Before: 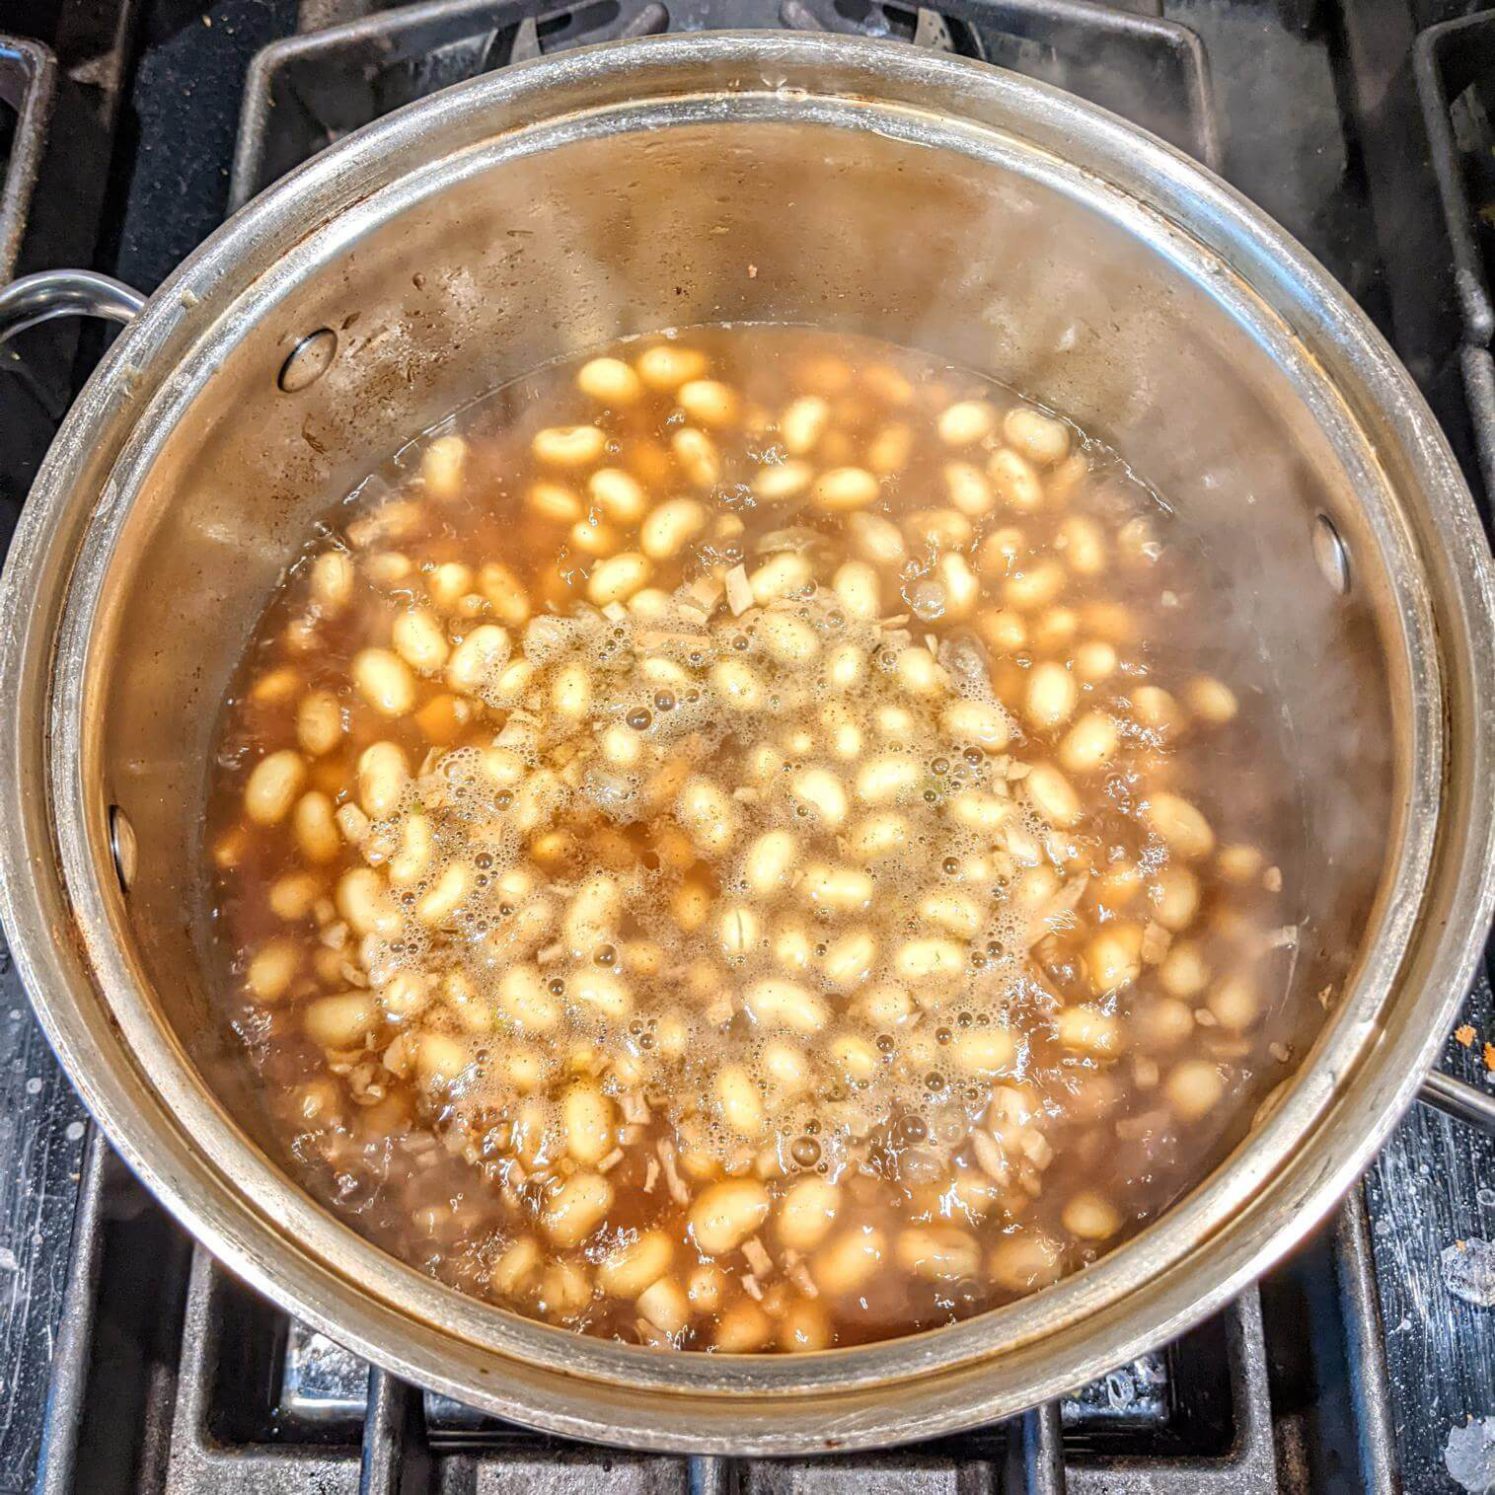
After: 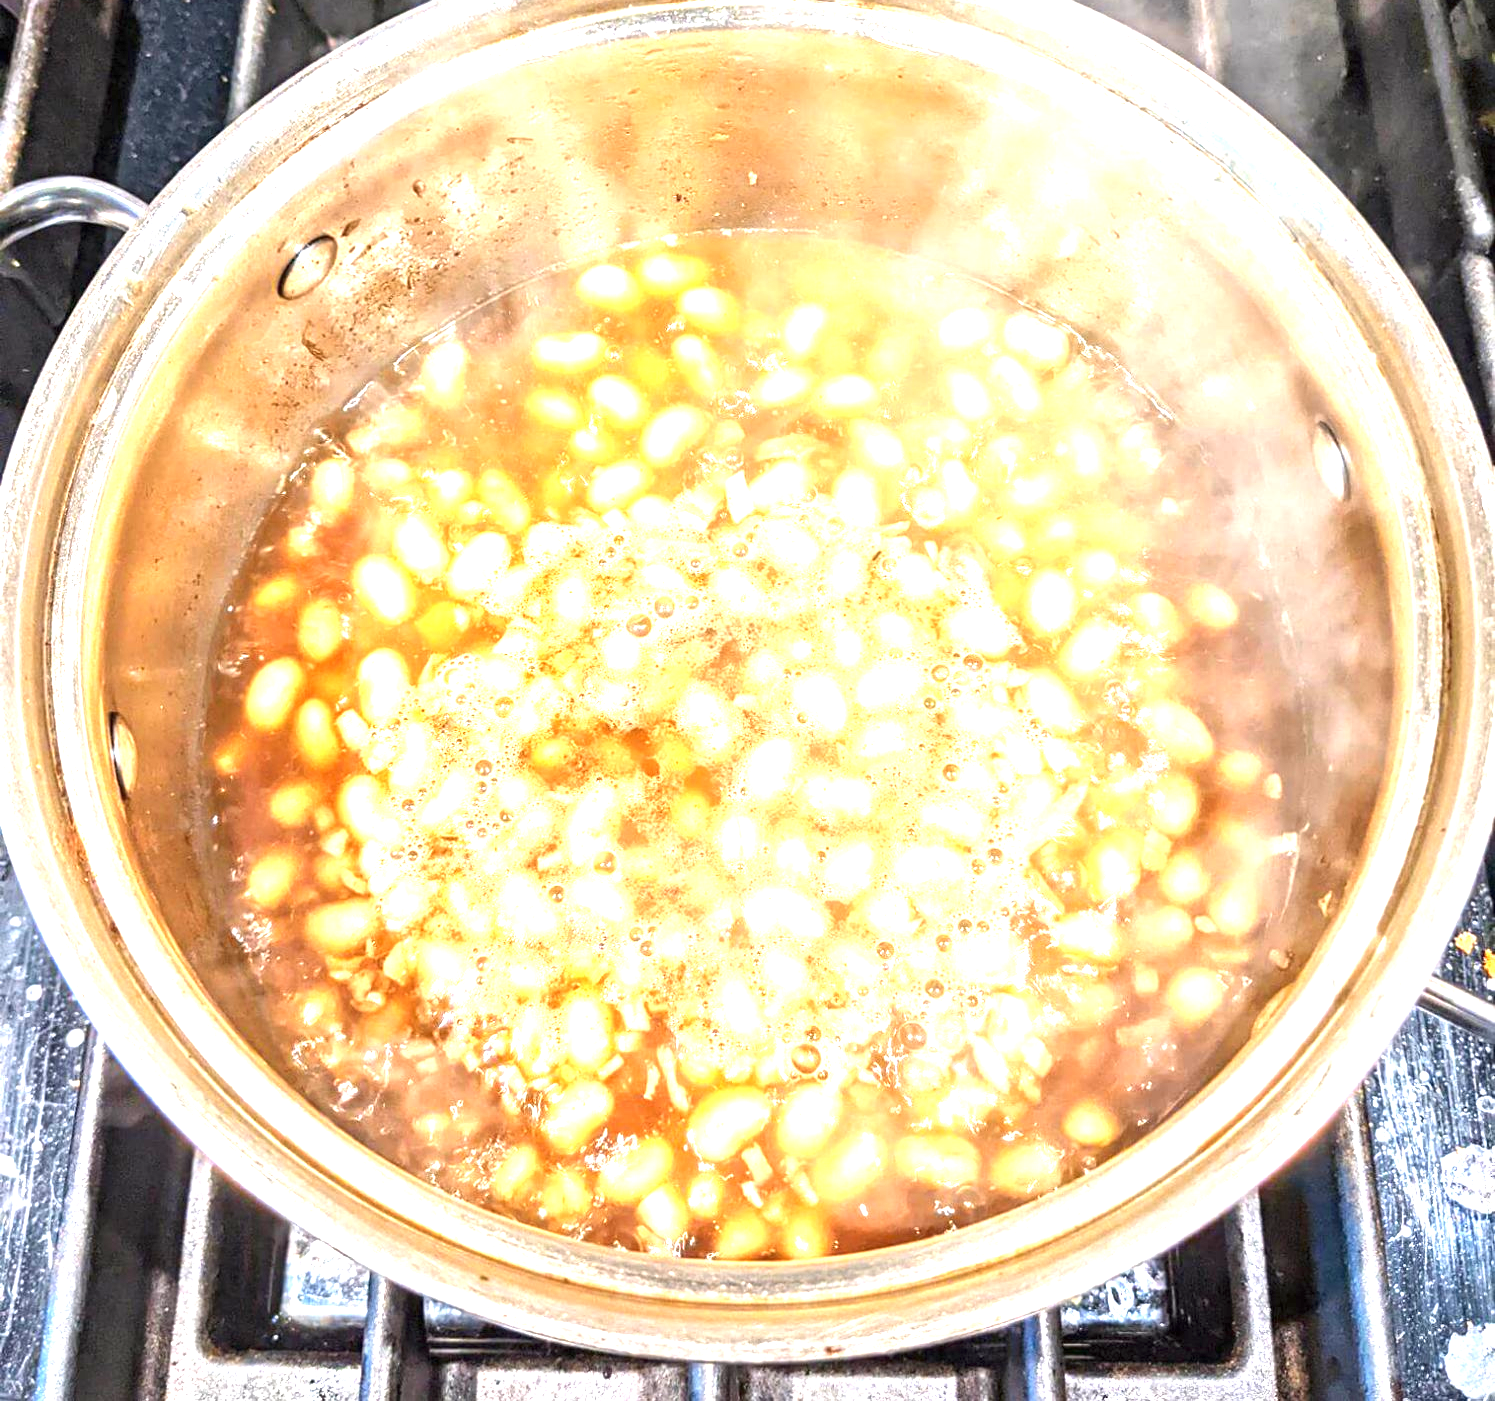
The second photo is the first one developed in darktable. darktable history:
exposure: black level correction 0, exposure 1.675 EV, compensate exposure bias true, compensate highlight preservation false
crop and rotate: top 6.25%
color balance: input saturation 99%
local contrast: mode bilateral grid, contrast 15, coarseness 36, detail 105%, midtone range 0.2
